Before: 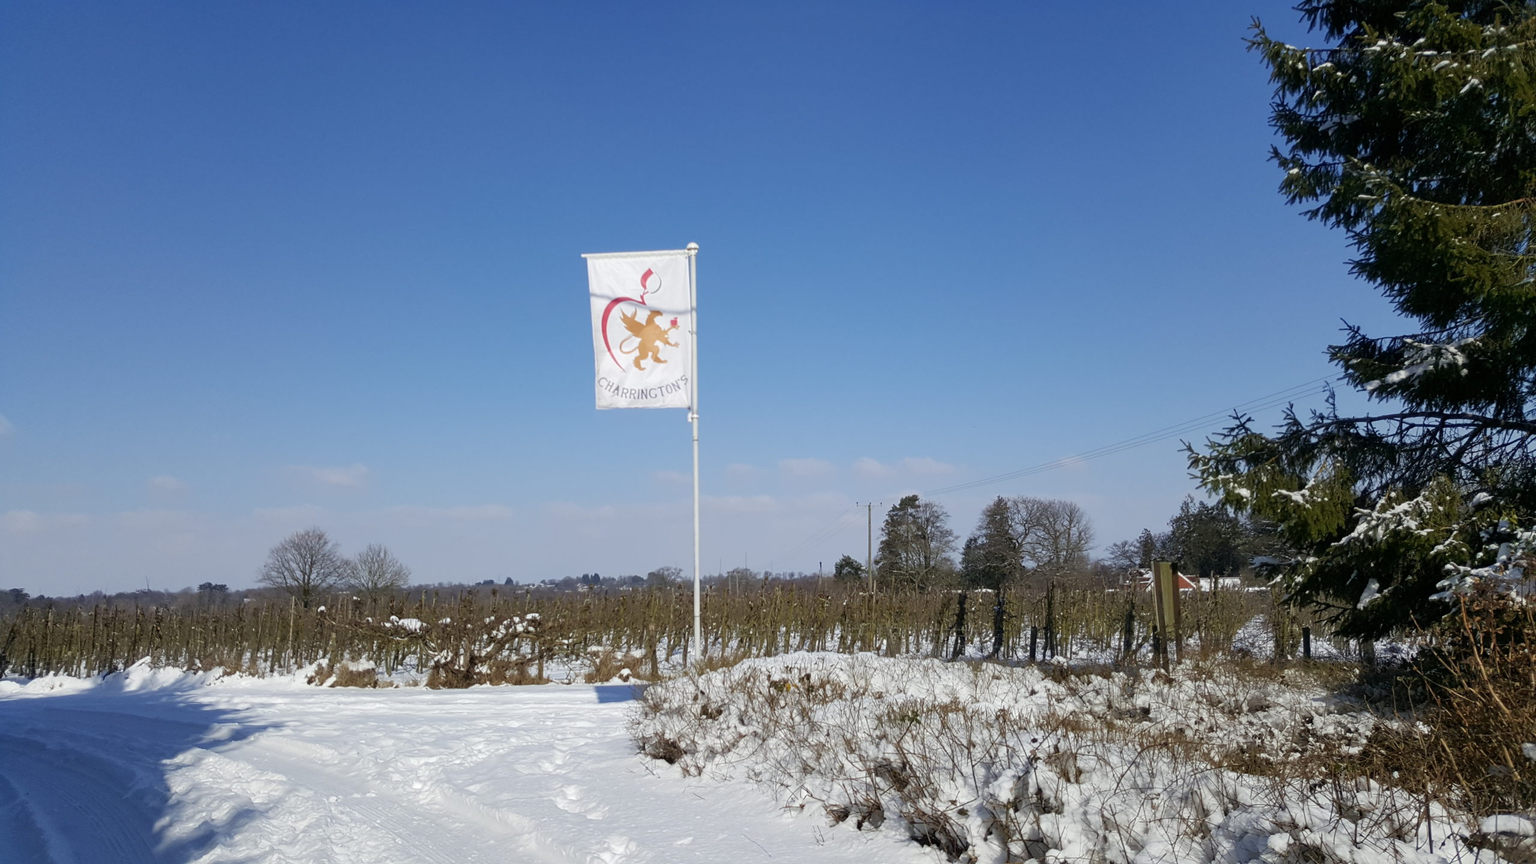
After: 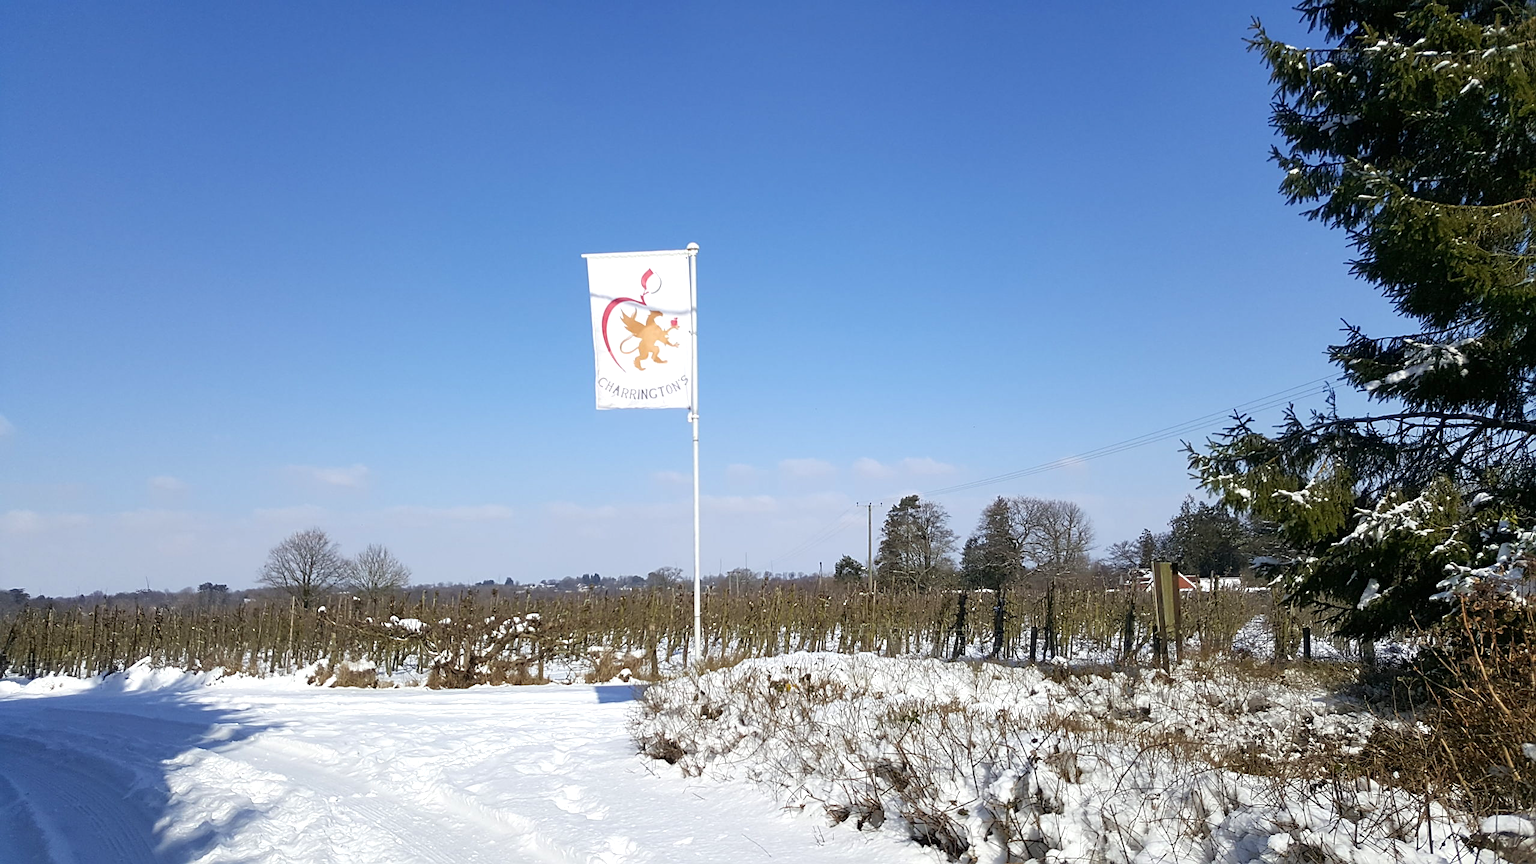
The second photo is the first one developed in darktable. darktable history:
exposure: exposure 0.485 EV, compensate highlight preservation false
sharpen: on, module defaults
